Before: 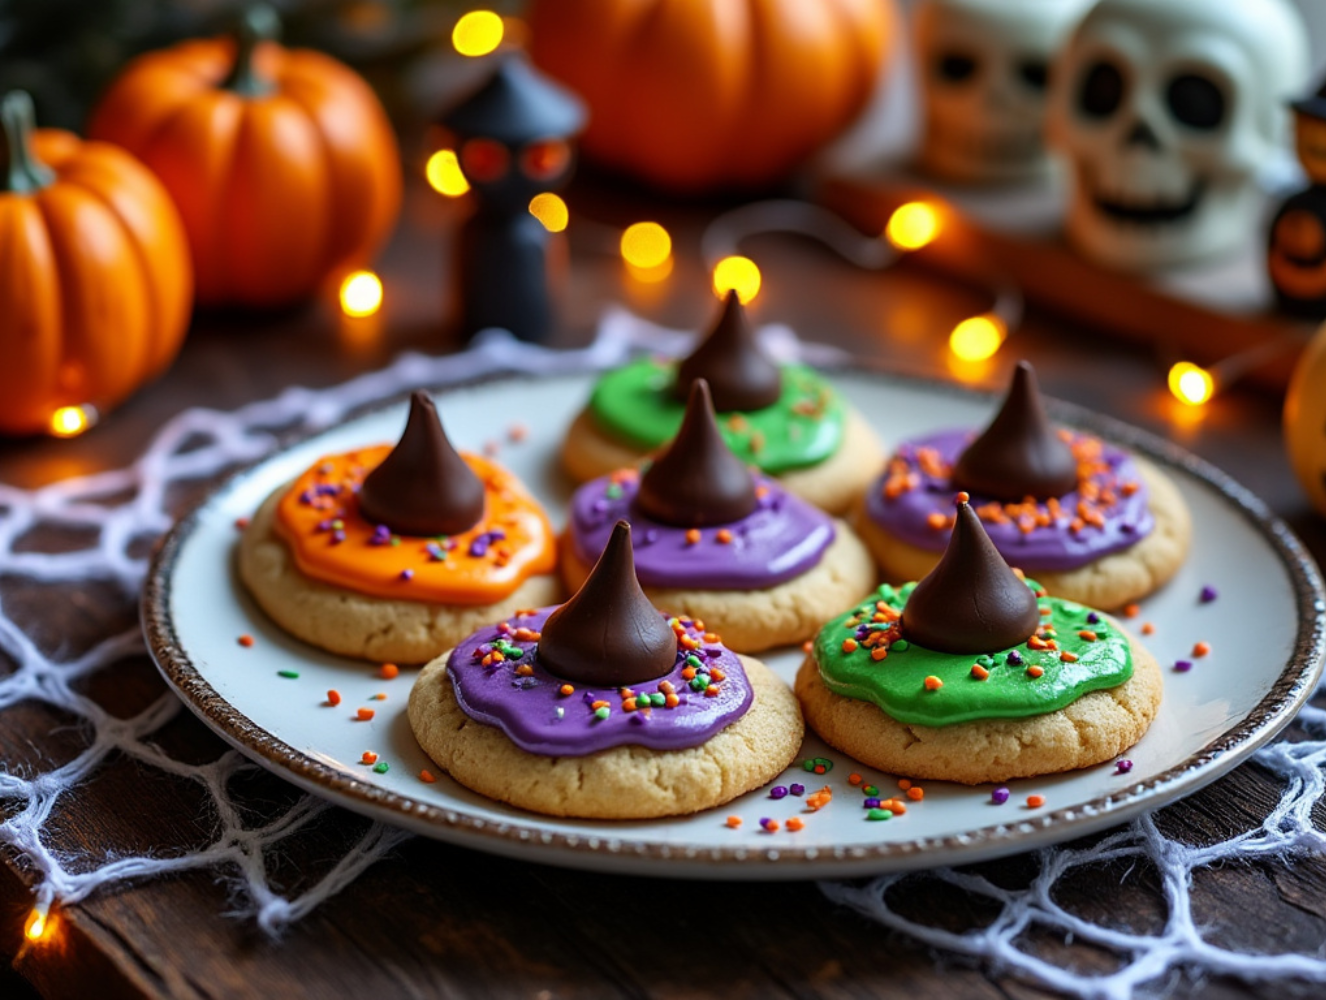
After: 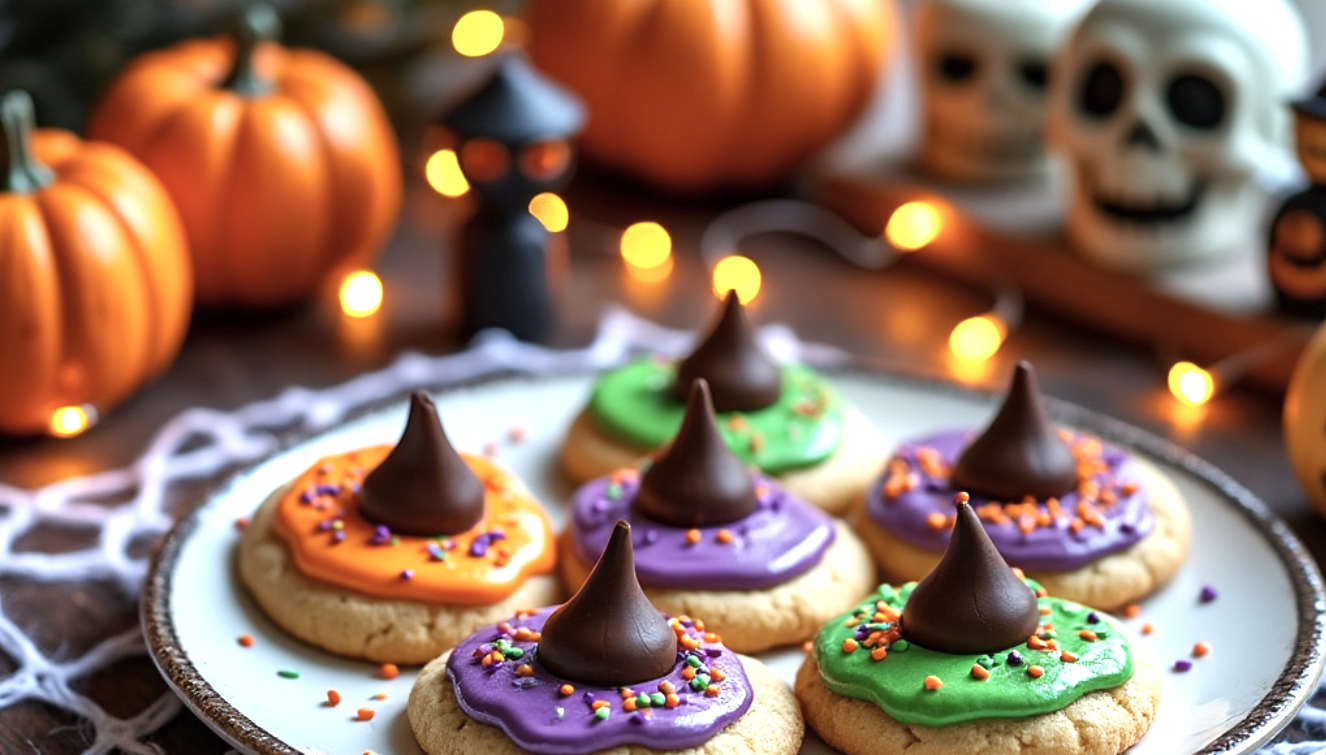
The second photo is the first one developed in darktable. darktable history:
crop: bottom 24.45%
color correction: highlights b* -0.014, saturation 0.783
exposure: exposure 0.658 EV, compensate highlight preservation false
